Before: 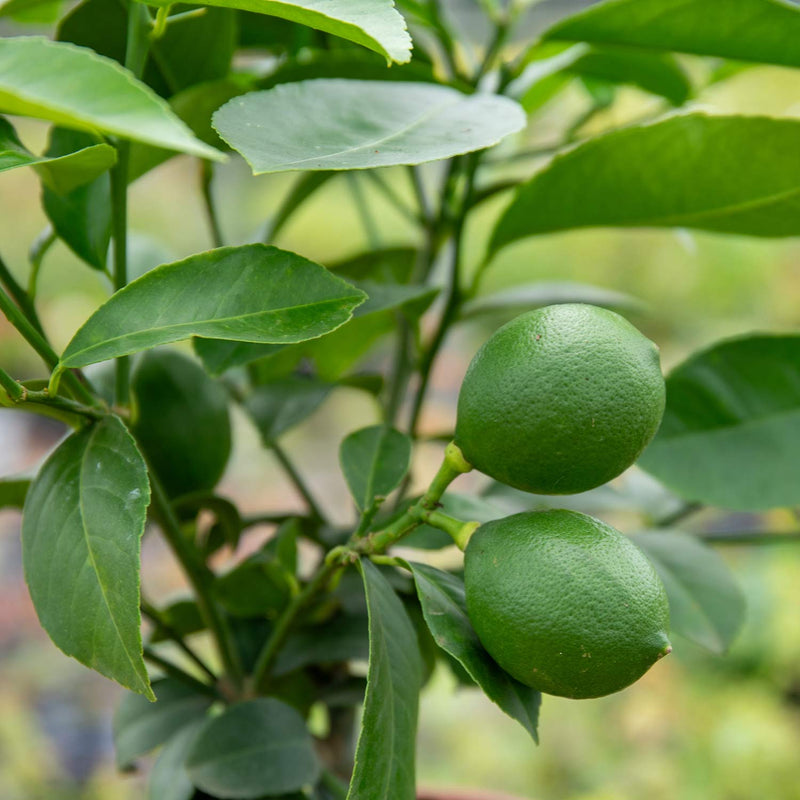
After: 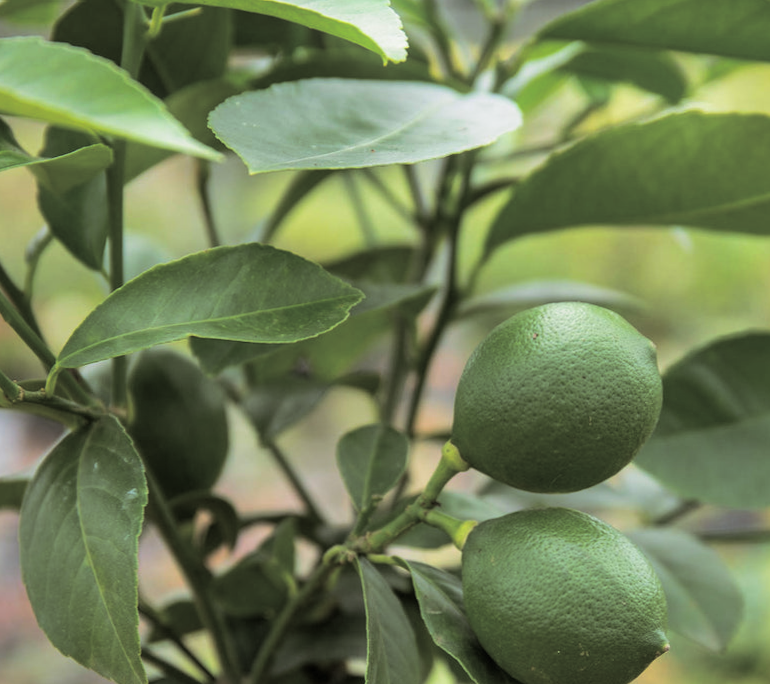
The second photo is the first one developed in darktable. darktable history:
bloom: size 5%, threshold 95%, strength 15%
shadows and highlights: soften with gaussian
crop and rotate: angle 0.2°, left 0.275%, right 3.127%, bottom 14.18%
split-toning: shadows › hue 46.8°, shadows › saturation 0.17, highlights › hue 316.8°, highlights › saturation 0.27, balance -51.82
